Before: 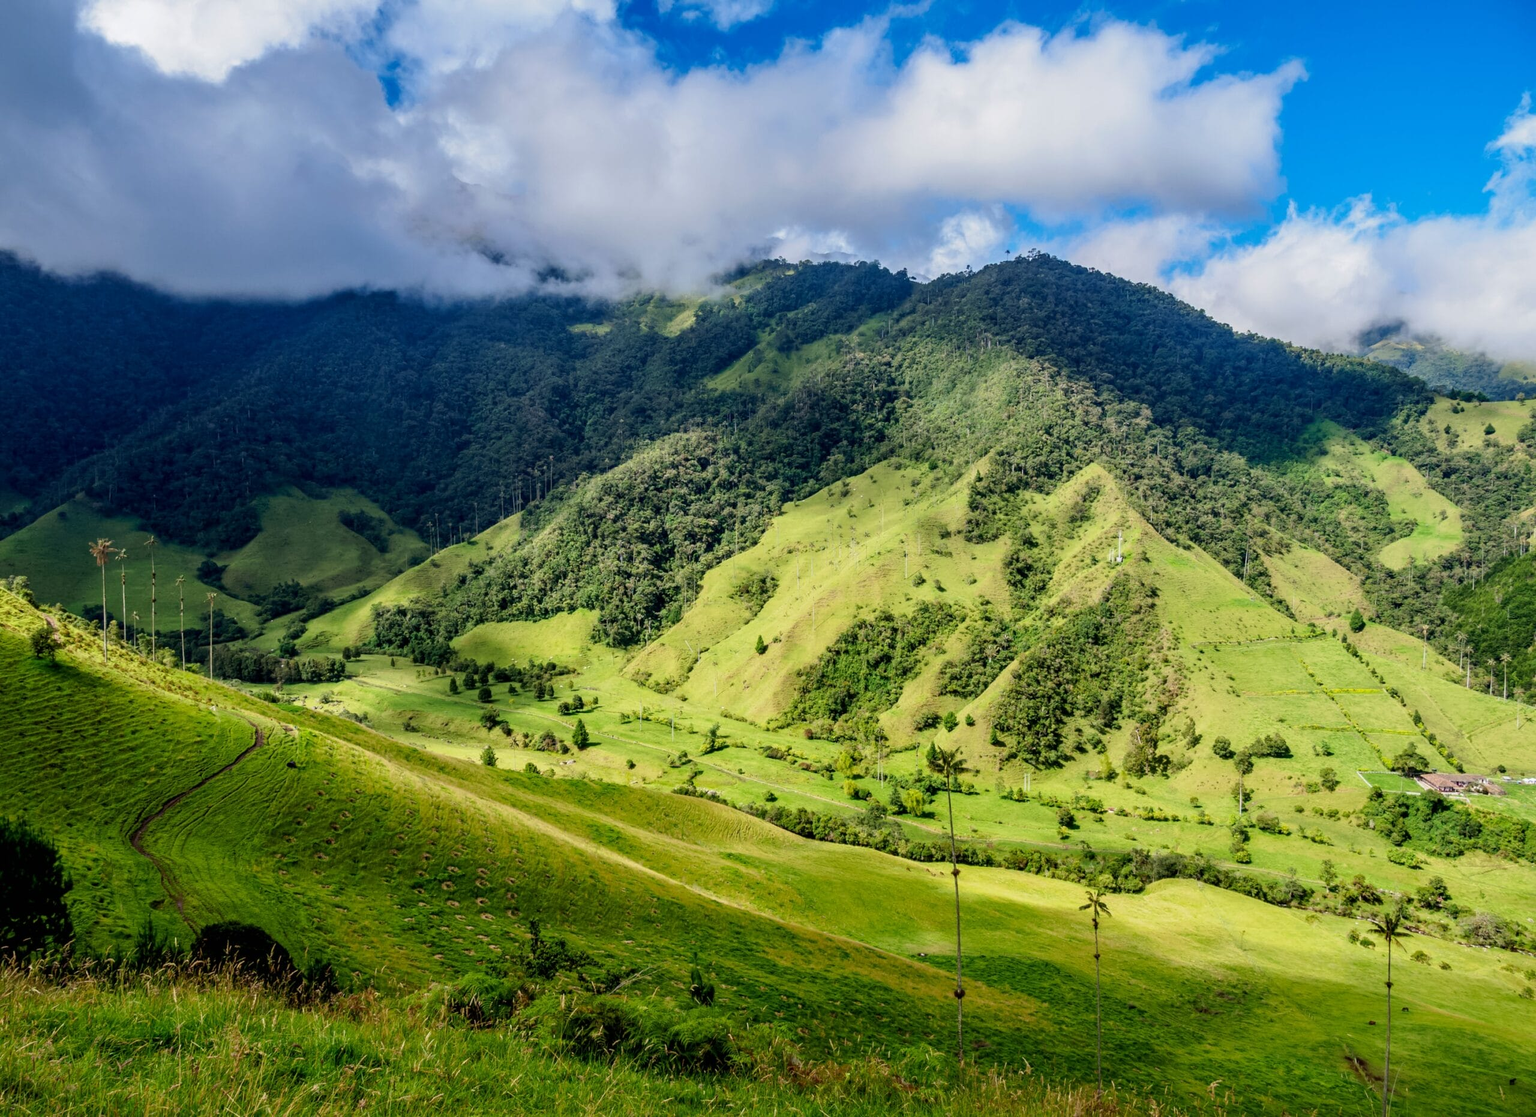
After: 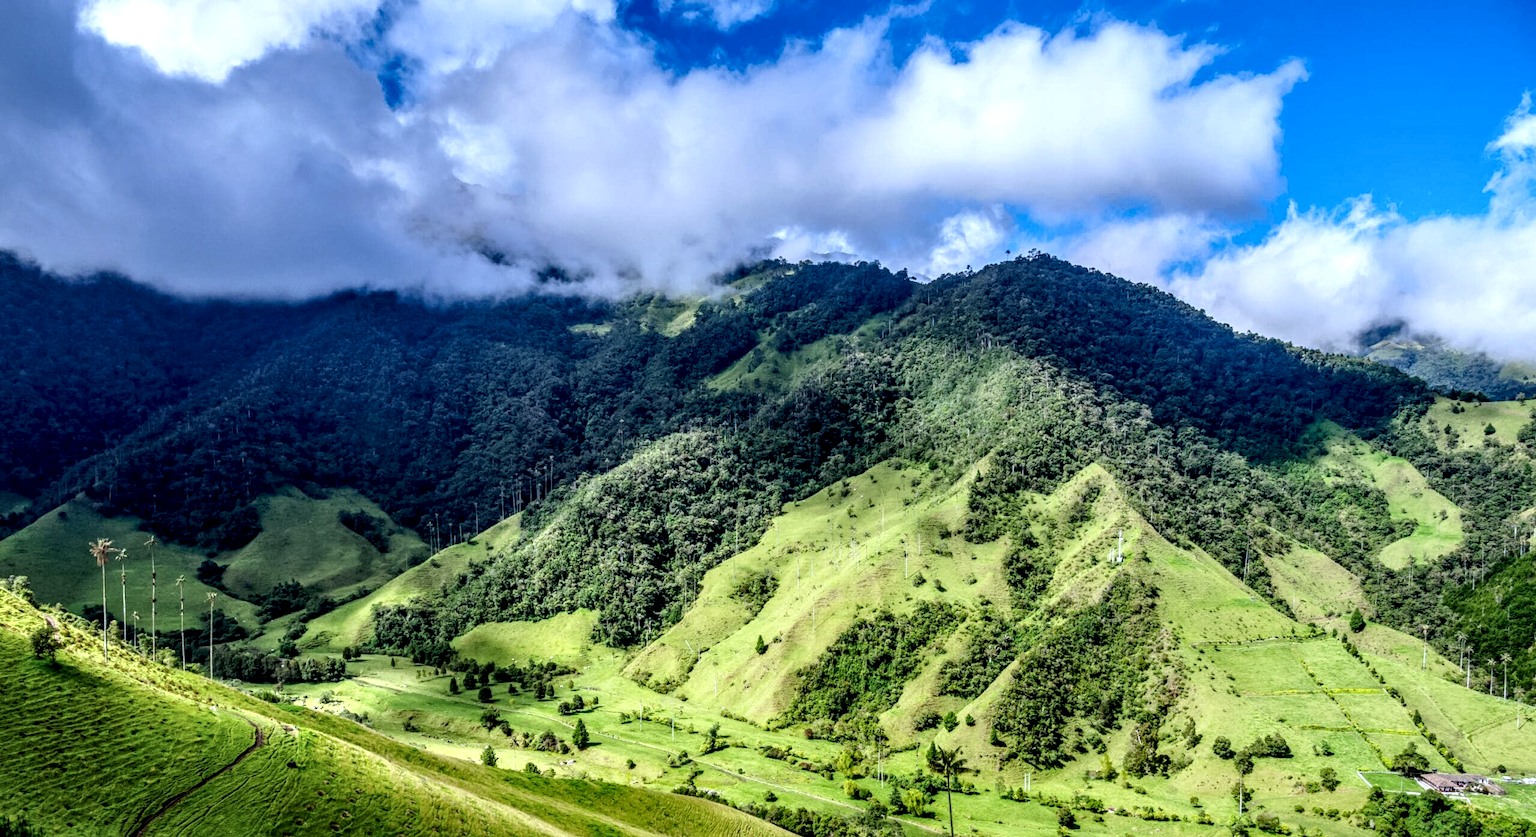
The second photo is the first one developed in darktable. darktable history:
shadows and highlights: shadows 30.86, highlights 0, soften with gaussian
local contrast: highlights 65%, shadows 54%, detail 169%, midtone range 0.514
white balance: red 0.926, green 1.003, blue 1.133
crop: bottom 24.967%
